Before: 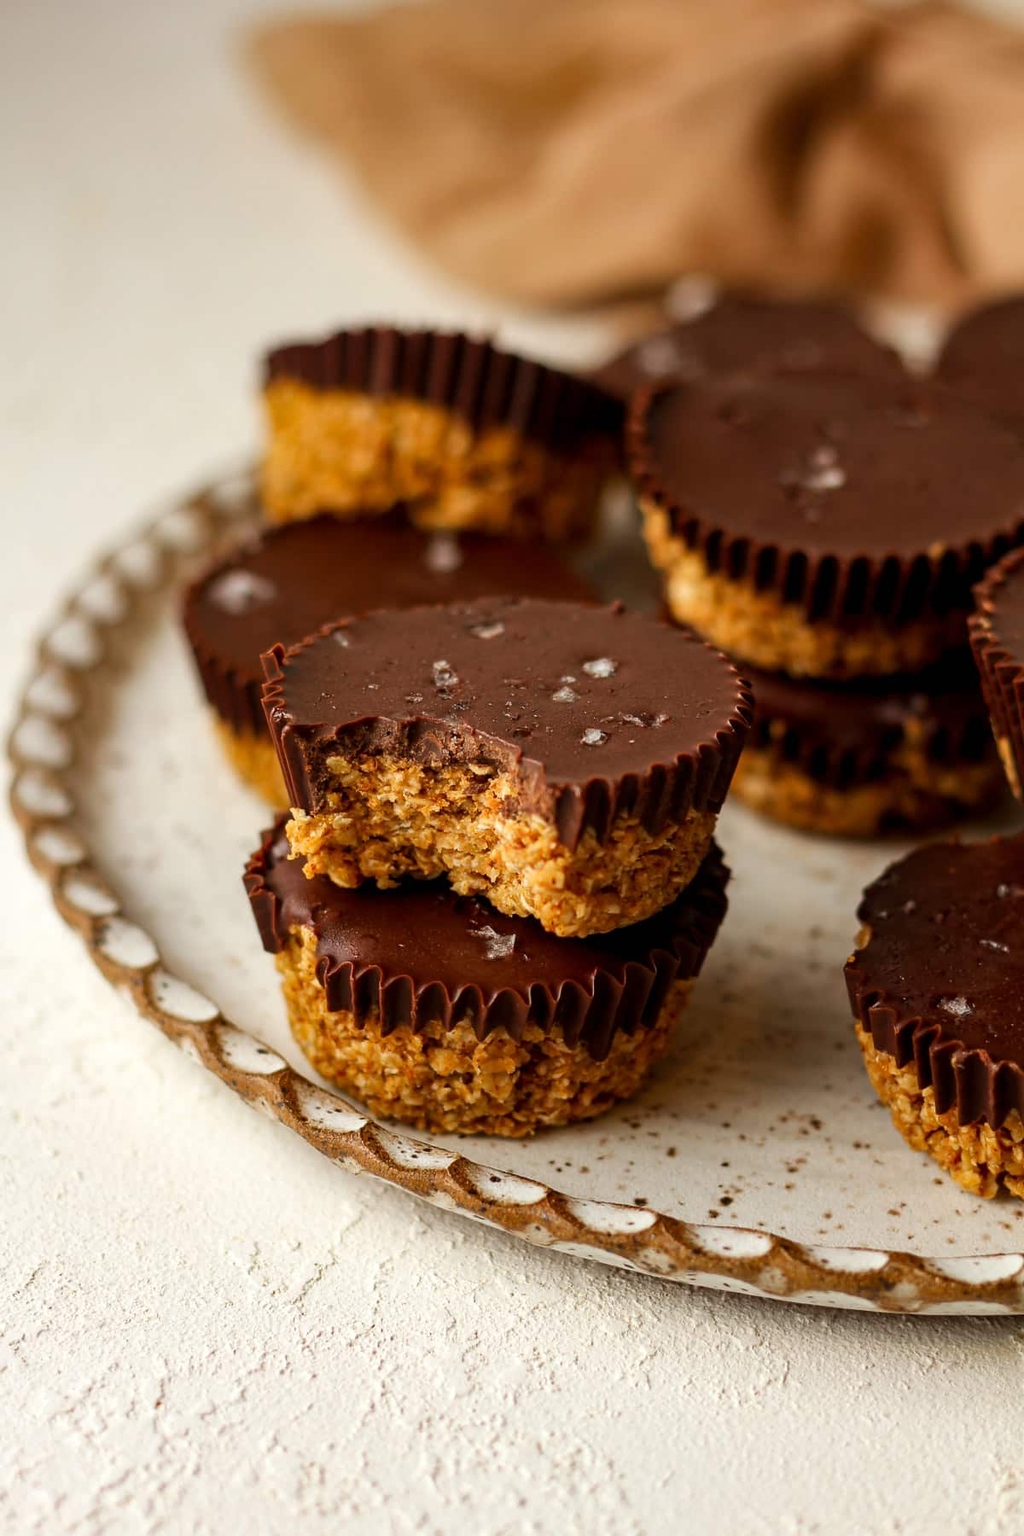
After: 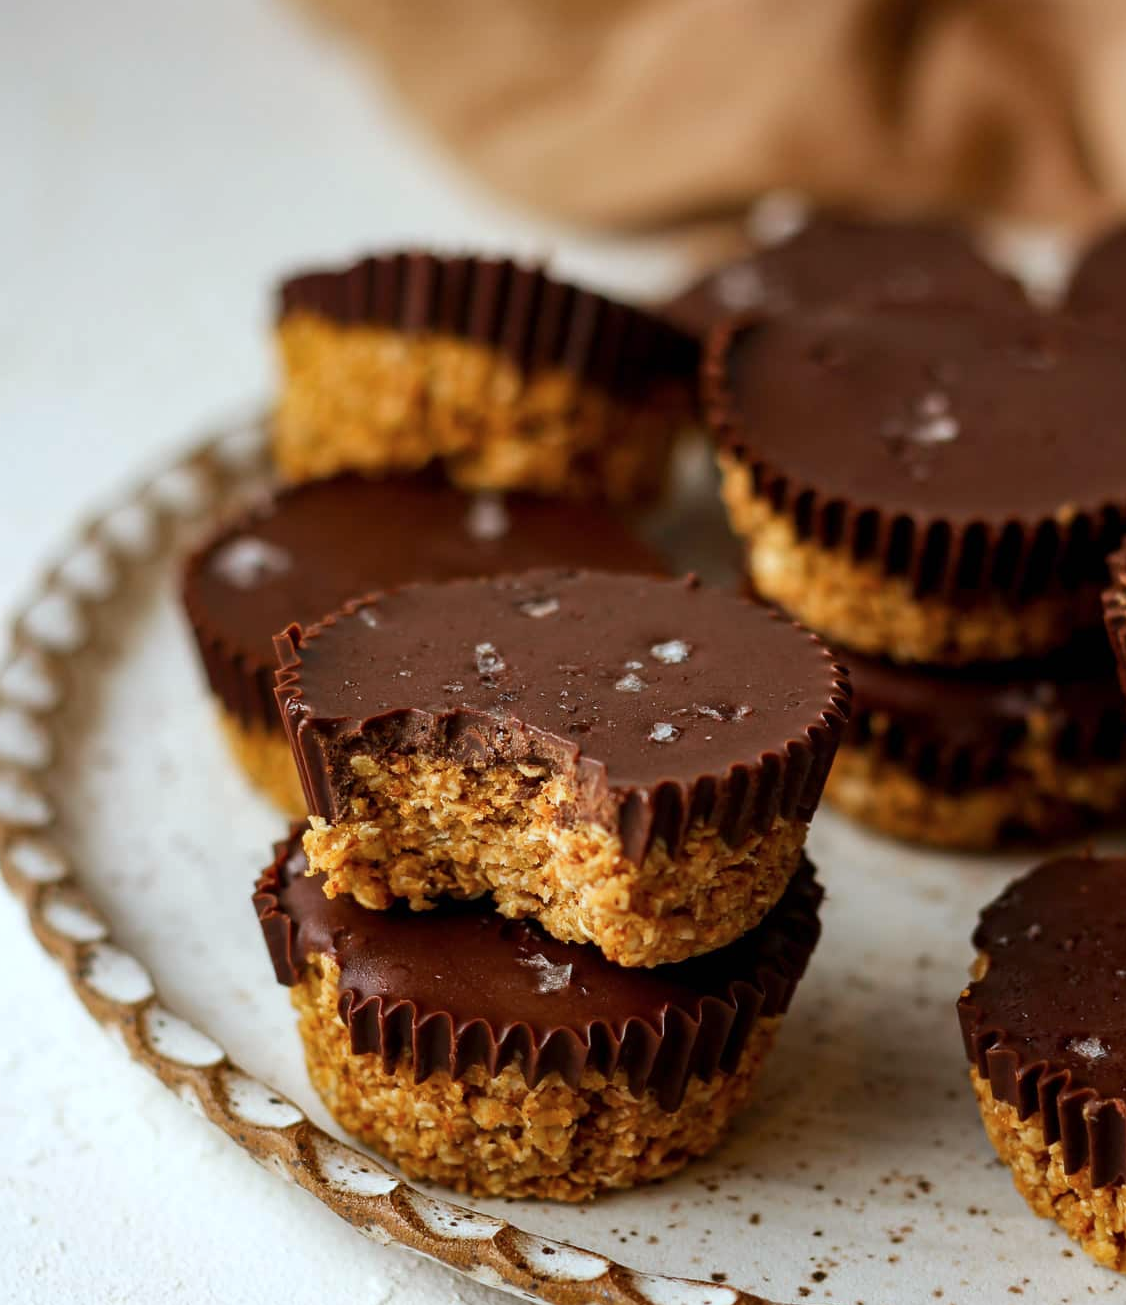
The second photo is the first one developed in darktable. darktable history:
crop: left 2.737%, top 7.287%, right 3.421%, bottom 20.179%
color calibration: illuminant custom, x 0.368, y 0.373, temperature 4330.32 K
